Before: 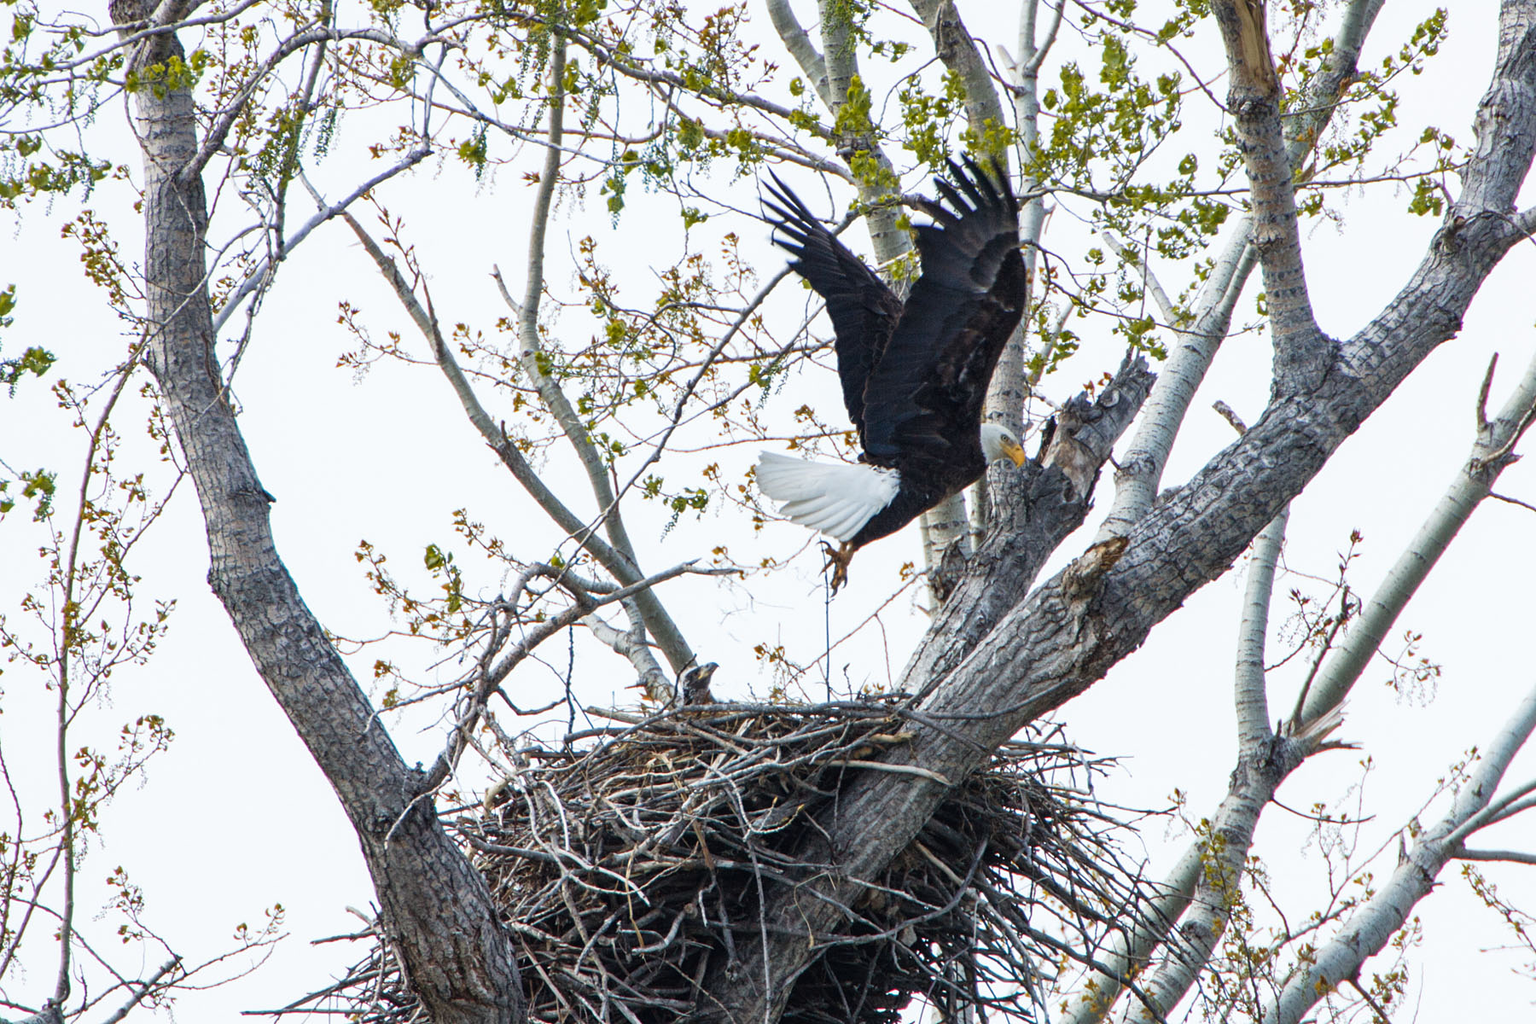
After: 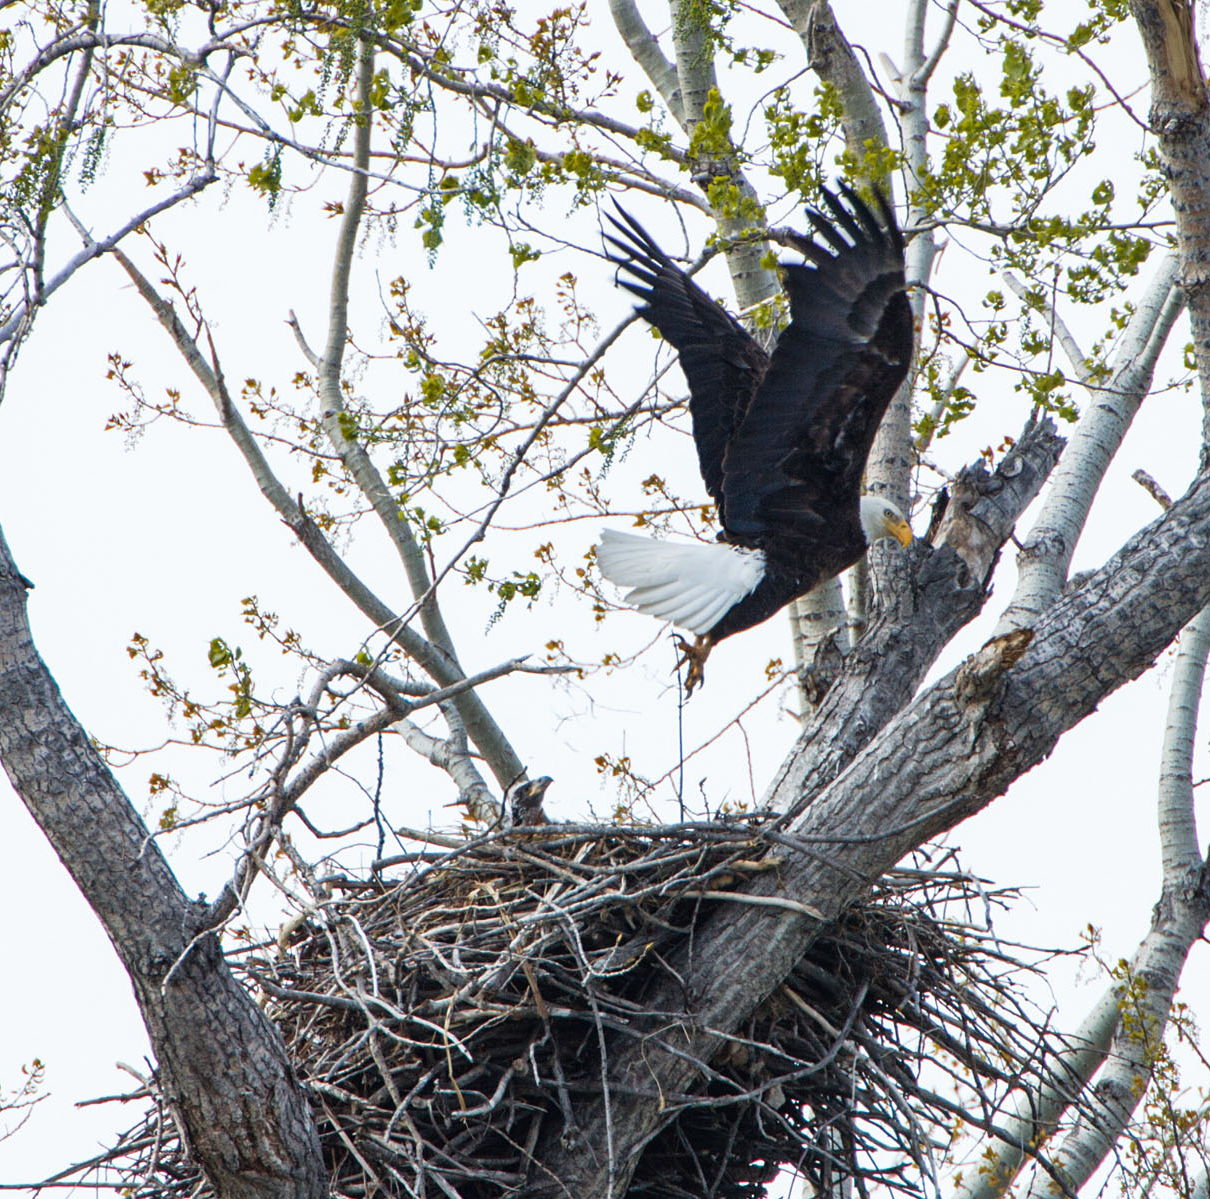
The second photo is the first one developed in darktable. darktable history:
crop and rotate: left 16.071%, right 16.679%
